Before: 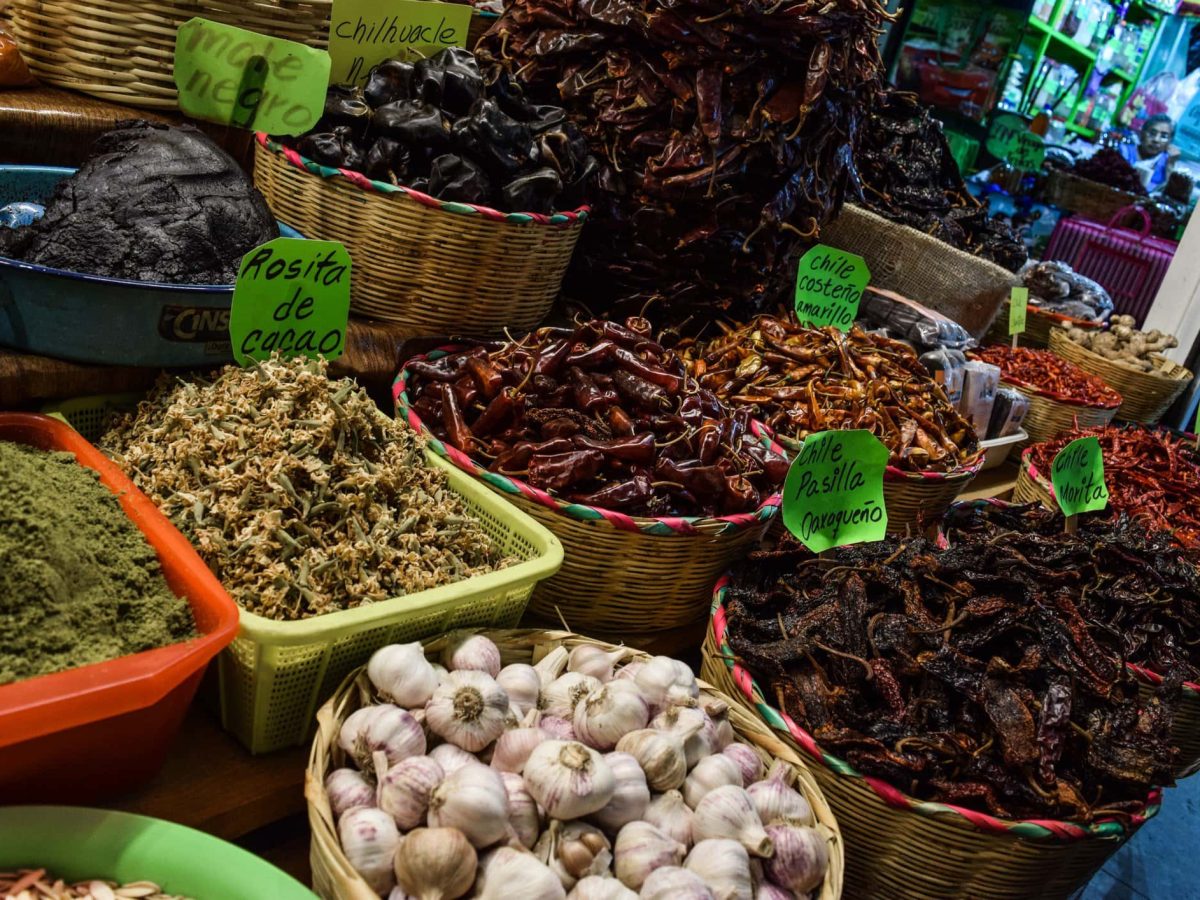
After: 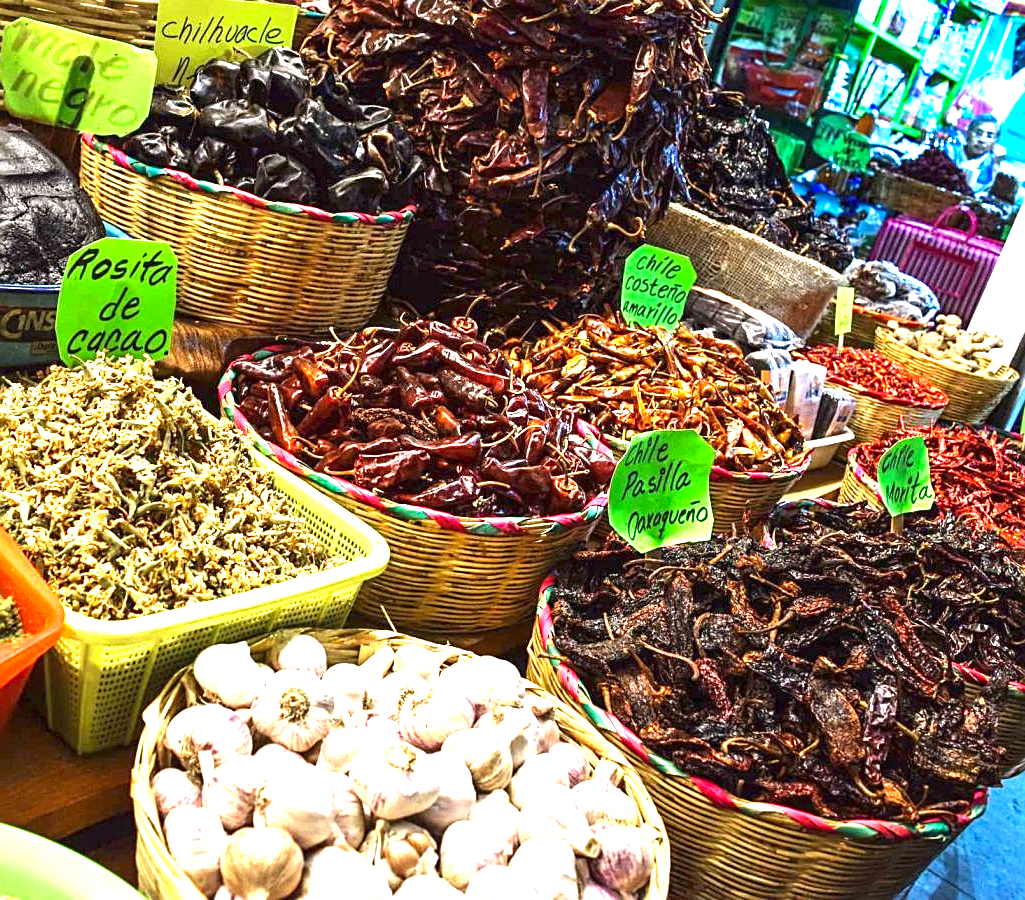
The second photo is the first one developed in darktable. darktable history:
exposure: black level correction 0, exposure 2.323 EV, compensate highlight preservation false
crop and rotate: left 14.58%
sharpen: on, module defaults
contrast brightness saturation: saturation 0.105
